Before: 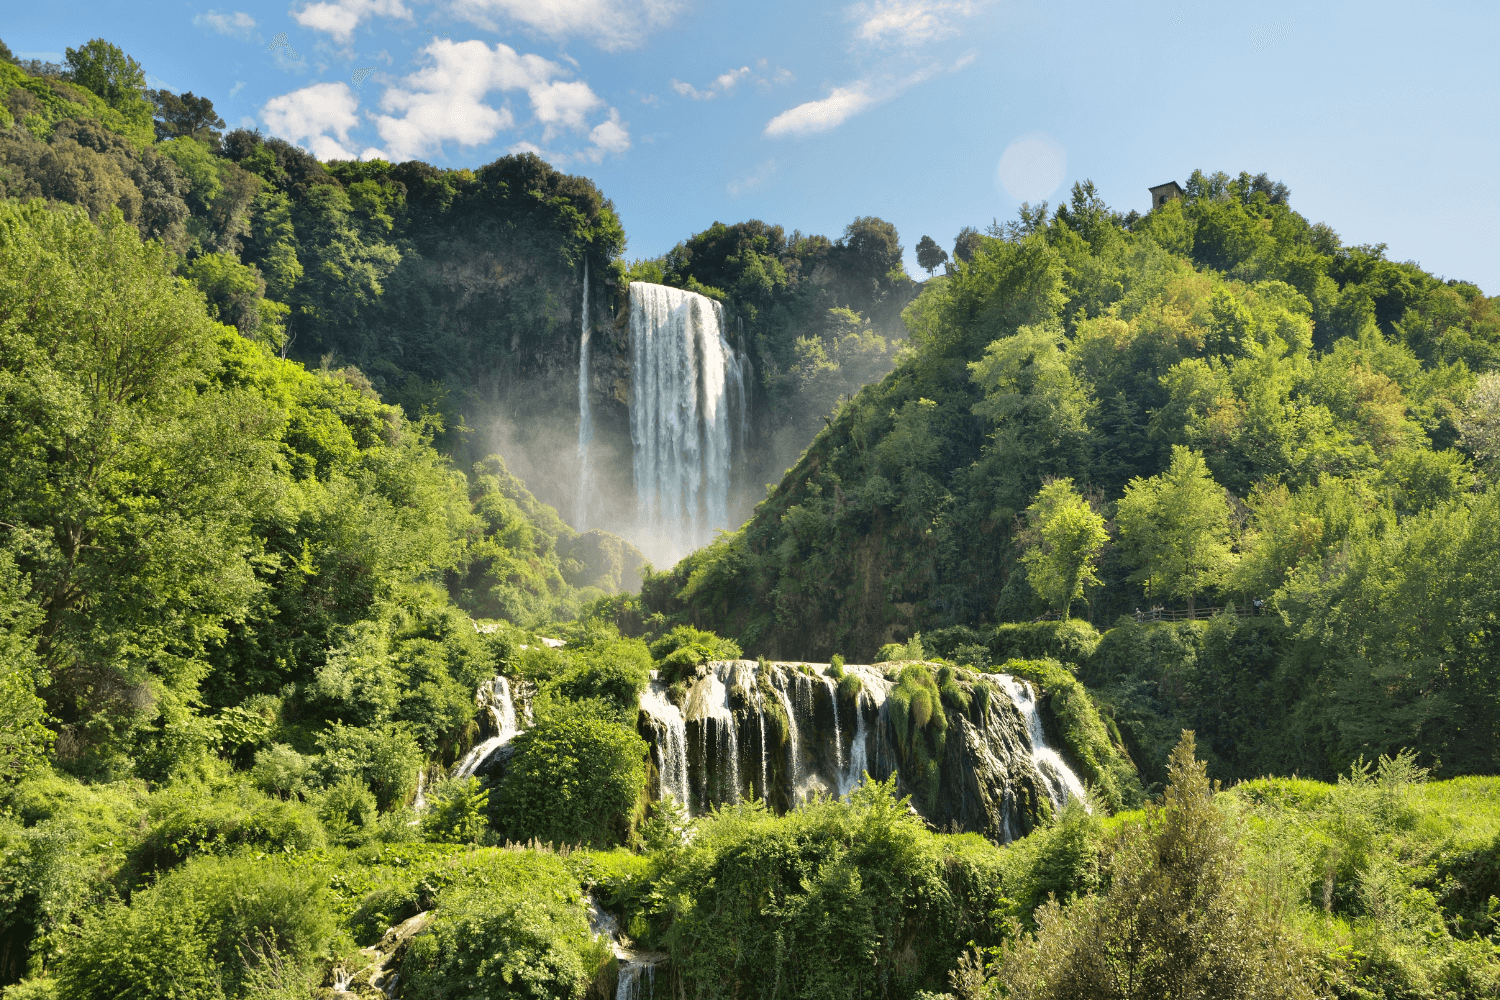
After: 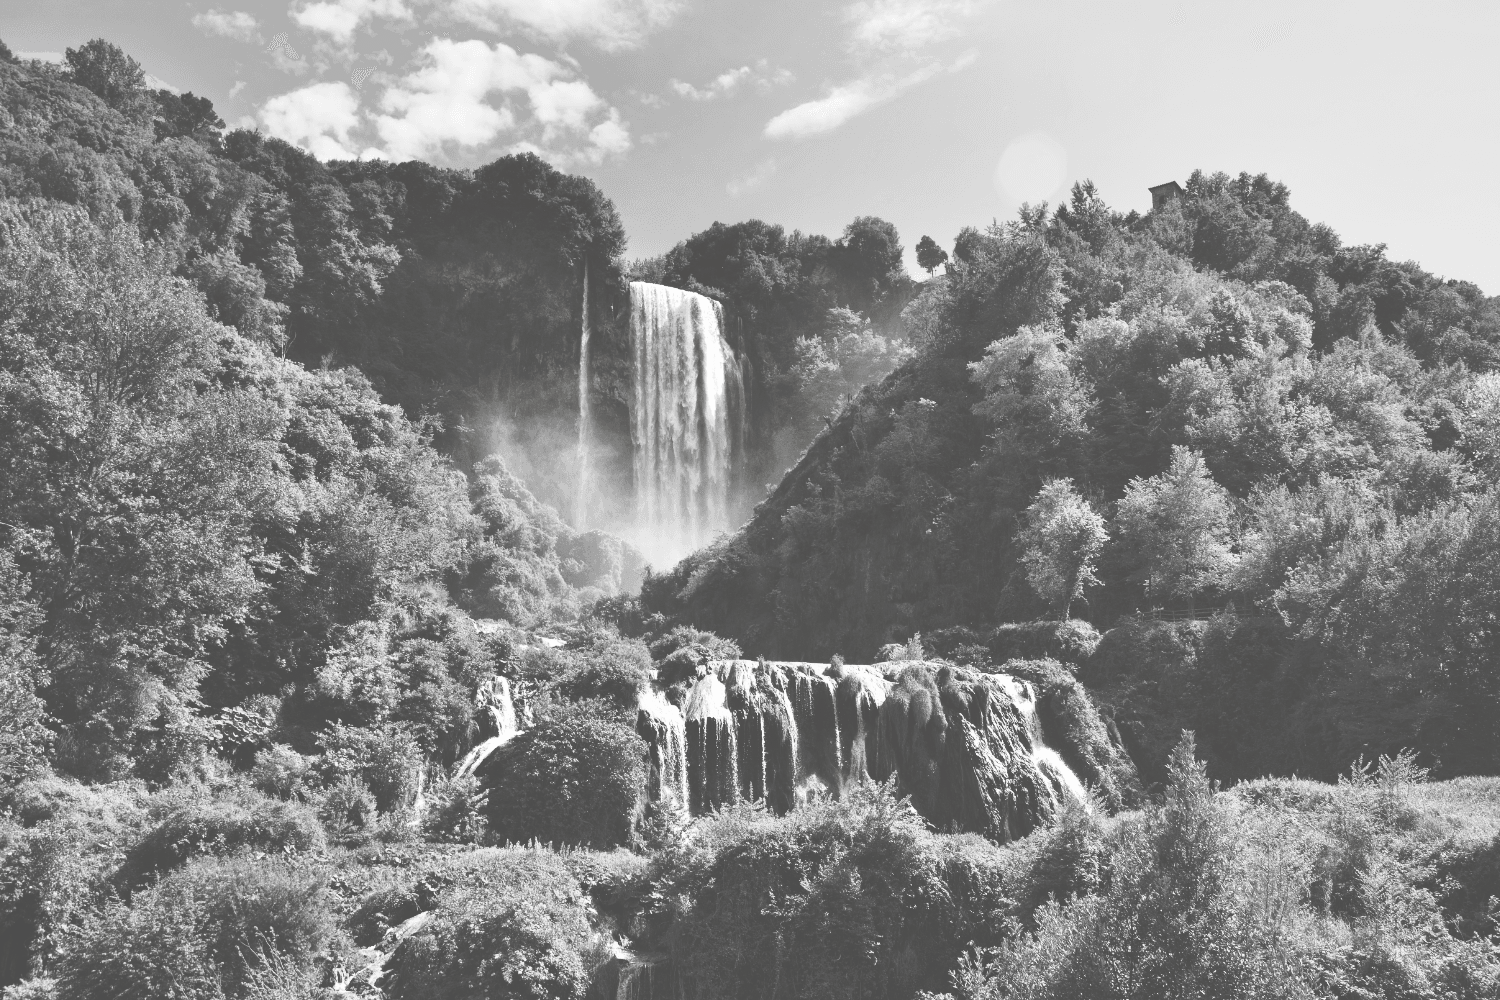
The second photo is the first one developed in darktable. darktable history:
tone curve: curves: ch0 [(0, 0) (0.003, 0.319) (0.011, 0.319) (0.025, 0.323) (0.044, 0.323) (0.069, 0.327) (0.1, 0.33) (0.136, 0.338) (0.177, 0.348) (0.224, 0.361) (0.277, 0.374) (0.335, 0.398) (0.399, 0.444) (0.468, 0.516) (0.543, 0.595) (0.623, 0.694) (0.709, 0.793) (0.801, 0.883) (0.898, 0.942) (1, 1)], preserve colors none
color look up table: target L [95.14, 80.97, 76.25, 75.88, 68.87, 59.66, 47.24, 50.17, 37.41, 24.42, 18.94, 200.64, 80.97, 78.79, 70.35, 65.74, 57.09, 50.83, 33.6, 50.83, 39.07, 41.83, 13.23, 5.464, 88.82, 74.42, 79.88, 74.78, 67.74, 41.14, 55.54, 43.46, 46.84, 42.1, 30.16, 35.3, 34.88, 33.6, 18.94, 20.79, 17.06, 5.464, 86.7, 78.07, 61.45, 50.17, 61.7, 51.62, 22.62], target a [-0.002, -0.002, 0, 0, 0, 0.001, 0, 0.001, 0, -0.125, -0.002, 0, -0.002, 0, 0, 0.001, 0.001, 0 ×4, 0.001, -0.134, -0.459, -0.002, 0 ×6, 0.001, 0, 0.001, 0, 0, -0.117, 0, -0.002, -0.128, -0.131, -0.459, -0.003, -0.002, 0.001, 0.001, 0.001, 0, -0.126], target b [0.024, 0.024, 0.002, 0.002, 0.002, -0.005, 0.001, -0.004, 0.001, 1.567, 0.016, 0, 0.024, 0.002, 0.002, -0.005, -0.004, 0.001, 0.002, 0.001, 0.001, -0.003, 1.703, 5.65, 0.024, 0.002 ×4, 0.001, 0.001, -0.004, 0.001, -0.003, 0.002, 0.001, 1.466, 0.002, 0.016, 1.607, 1.651, 5.65, 0.024, 0.023, -0.005, -0.004, -0.005, 0.001, 1.586], num patches 49
